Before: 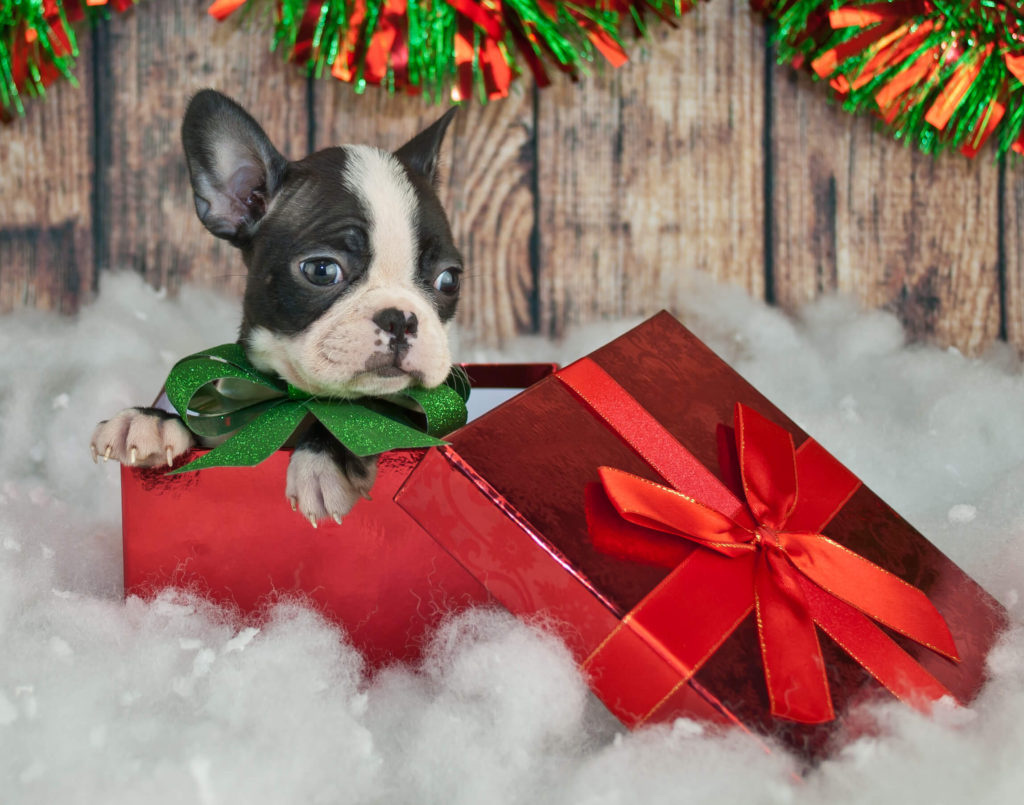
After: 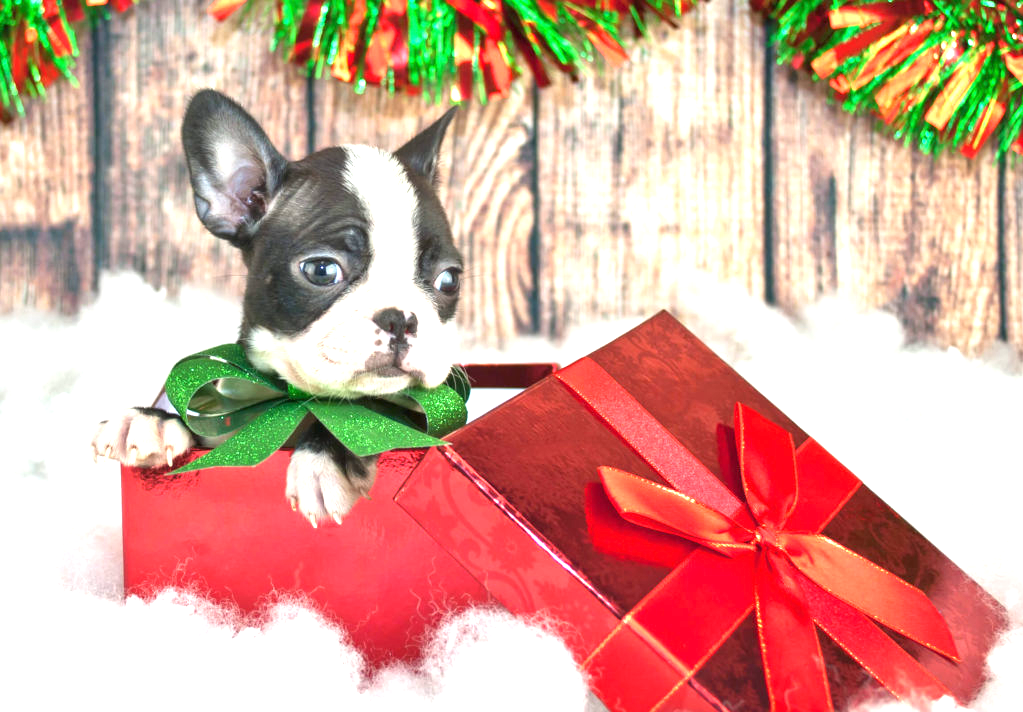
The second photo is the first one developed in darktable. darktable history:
exposure: black level correction 0, exposure 1.57 EV, compensate highlight preservation false
crop and rotate: top 0%, bottom 11.44%
